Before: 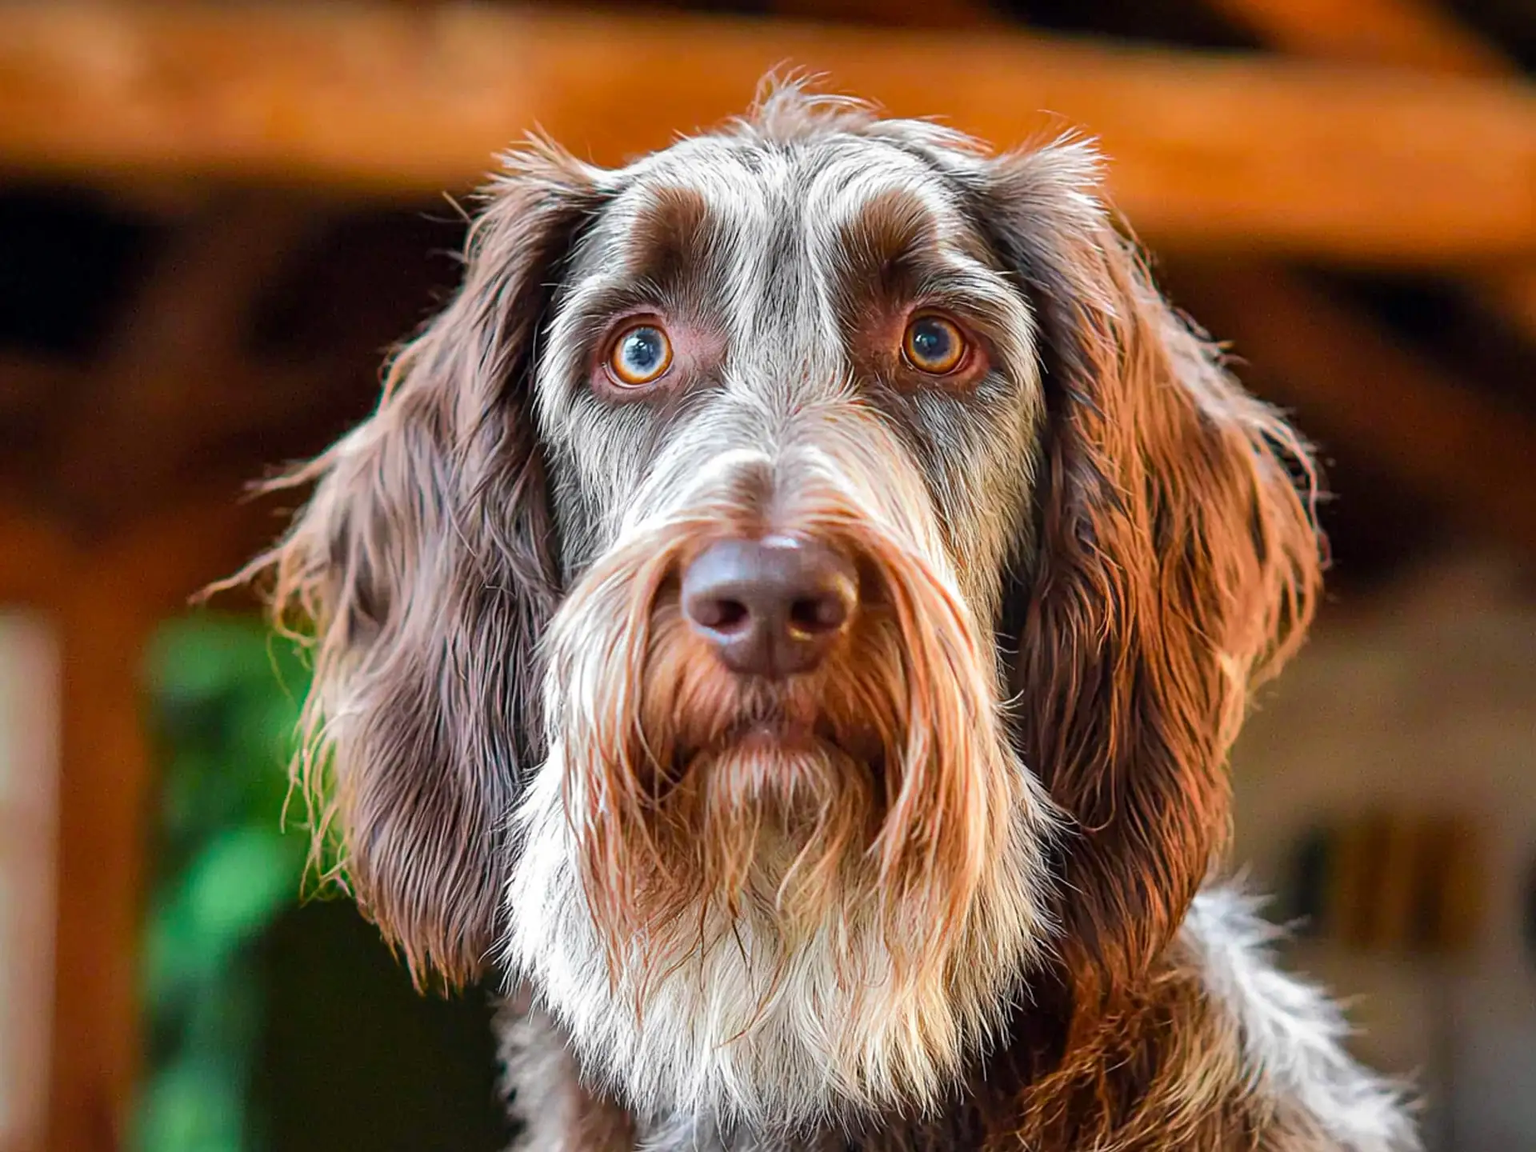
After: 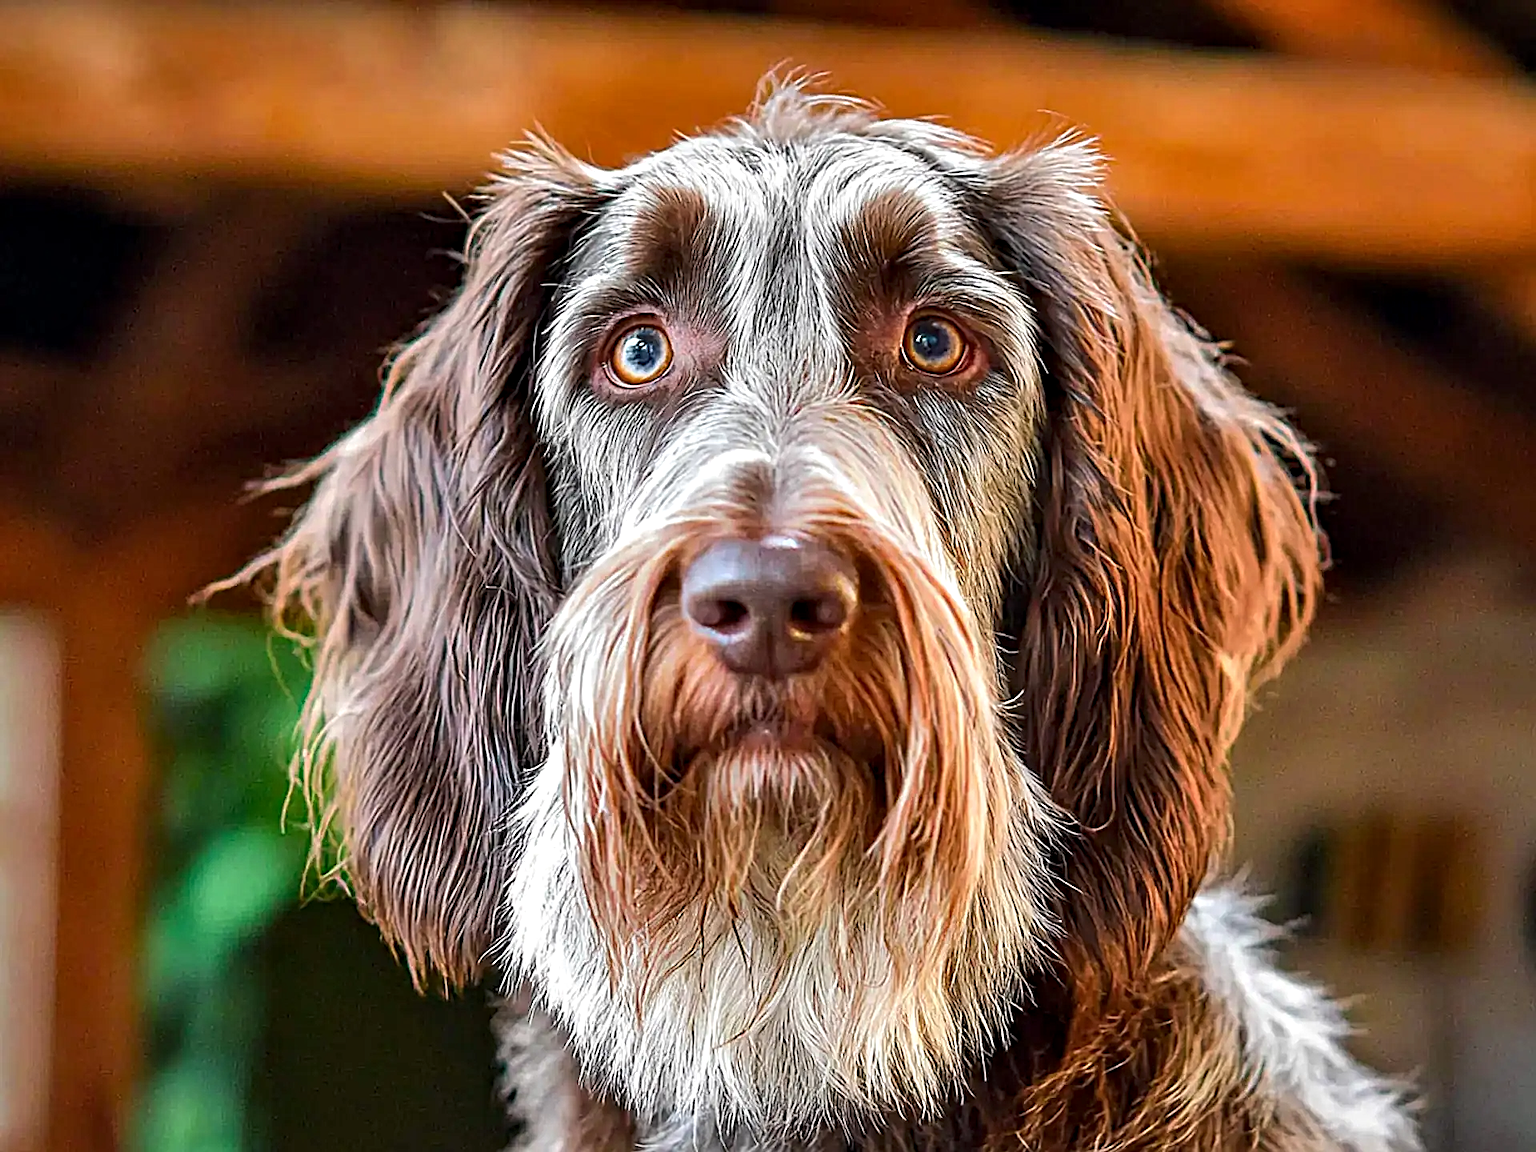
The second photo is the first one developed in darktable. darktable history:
contrast equalizer: y [[0.502, 0.517, 0.543, 0.576, 0.611, 0.631], [0.5 ×6], [0.5 ×6], [0 ×6], [0 ×6]]
sharpen: on, module defaults
